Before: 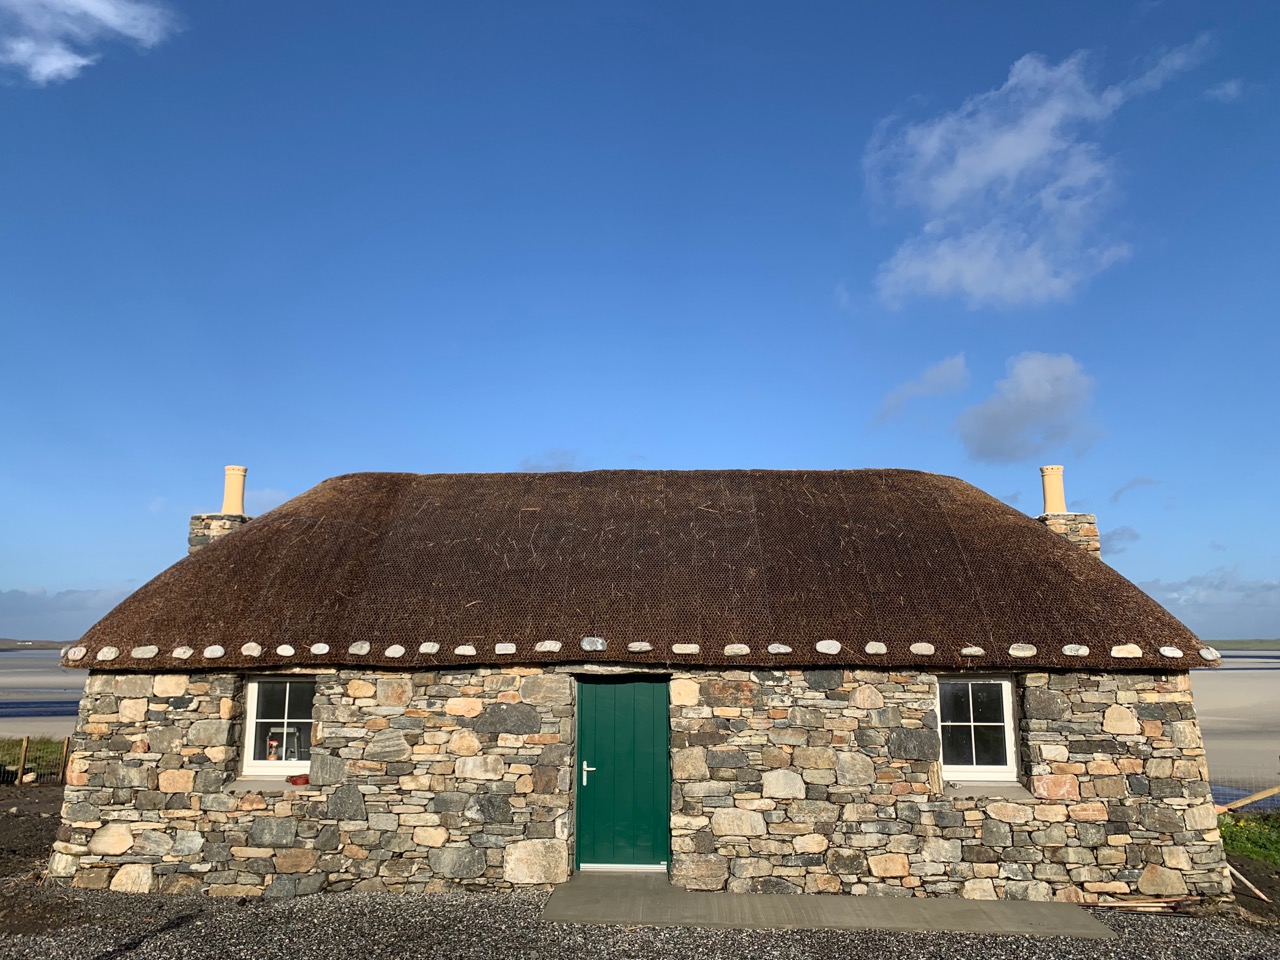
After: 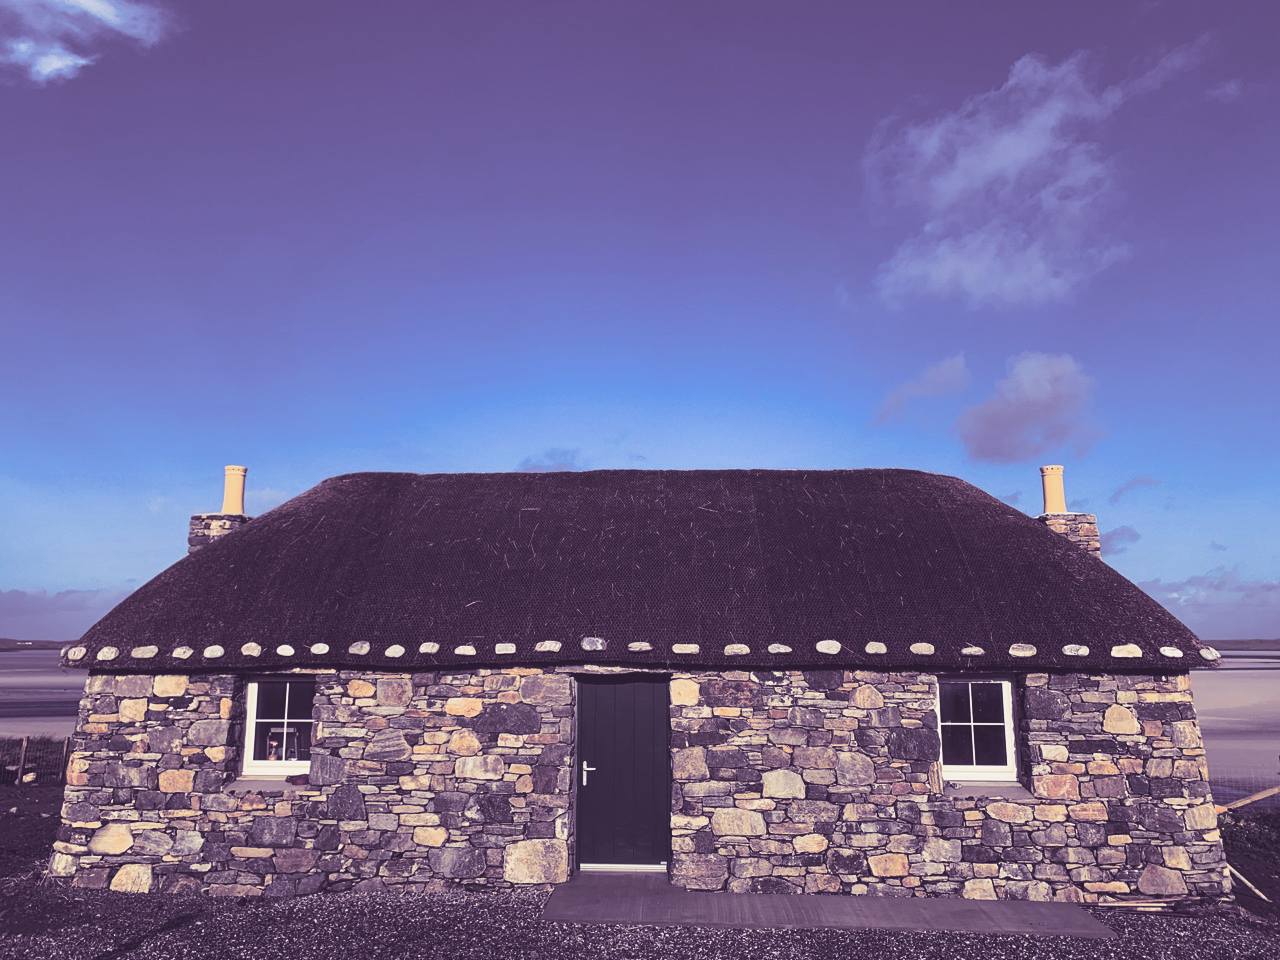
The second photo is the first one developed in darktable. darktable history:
split-toning: shadows › hue 266.4°, shadows › saturation 0.4, highlights › hue 61.2°, highlights › saturation 0.3, compress 0%
tone curve: curves: ch0 [(0, 0.142) (0.384, 0.314) (0.752, 0.711) (0.991, 0.95)]; ch1 [(0.006, 0.129) (0.346, 0.384) (1, 1)]; ch2 [(0.003, 0.057) (0.261, 0.248) (1, 1)], color space Lab, independent channels
